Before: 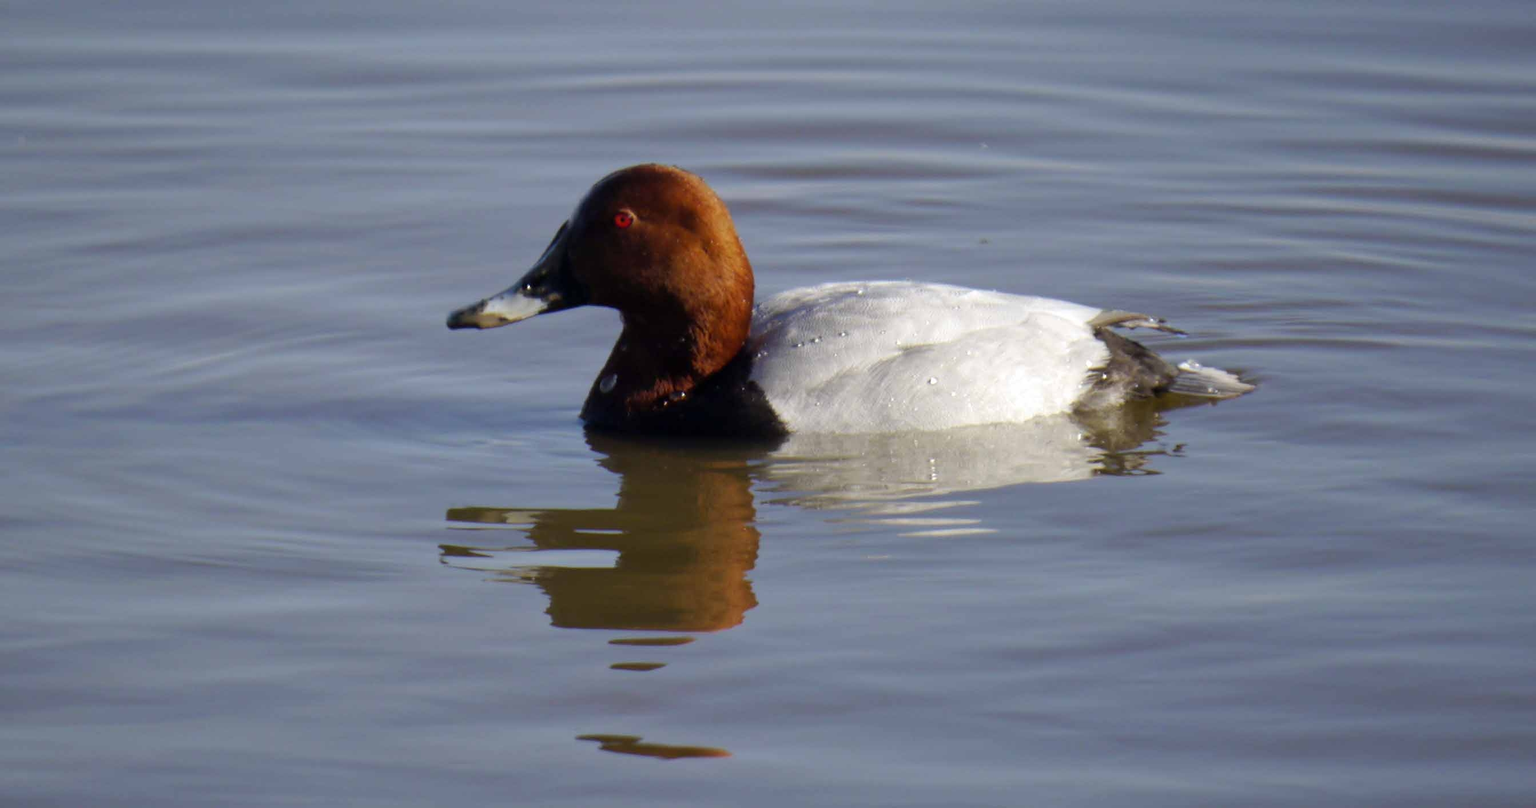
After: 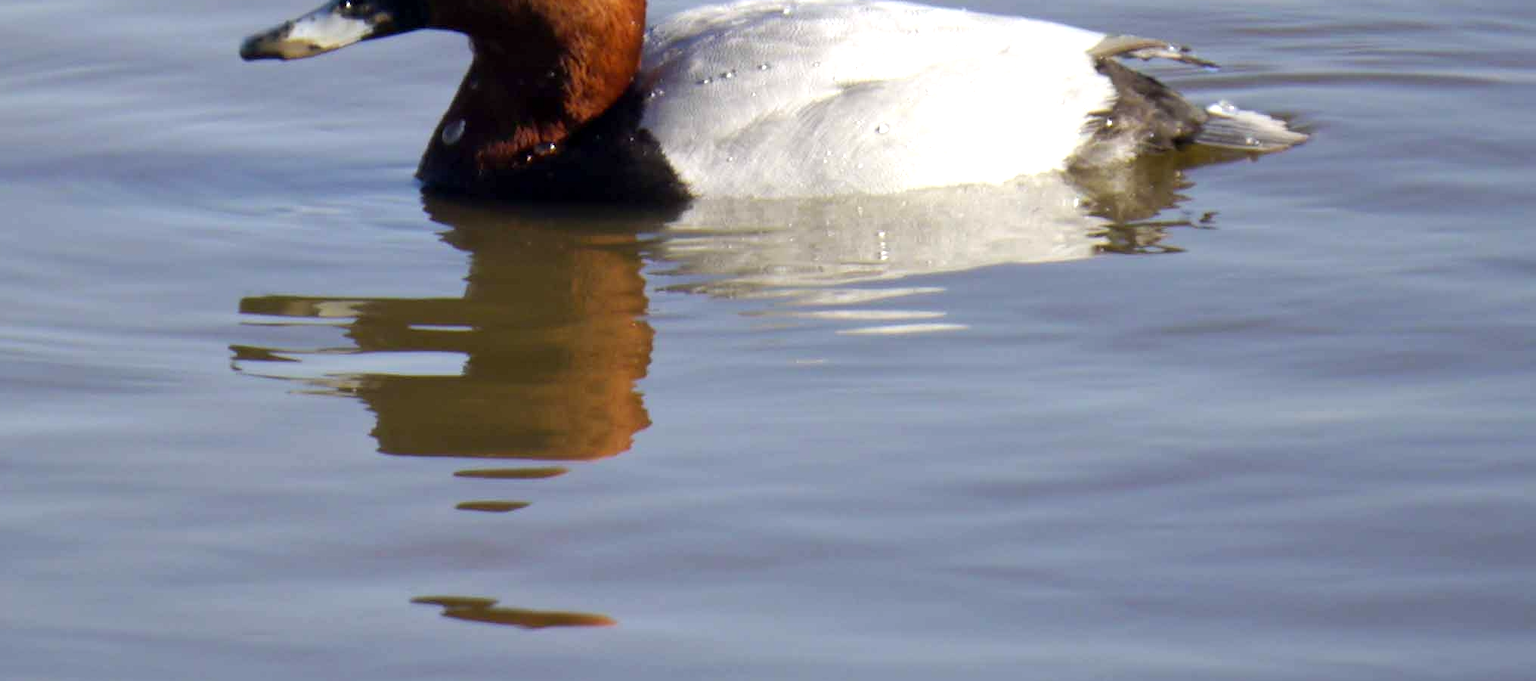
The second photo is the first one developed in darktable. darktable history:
crop and rotate: left 17.299%, top 35.115%, right 7.015%, bottom 1.024%
exposure: black level correction 0.001, exposure 0.5 EV, compensate exposure bias true, compensate highlight preservation false
